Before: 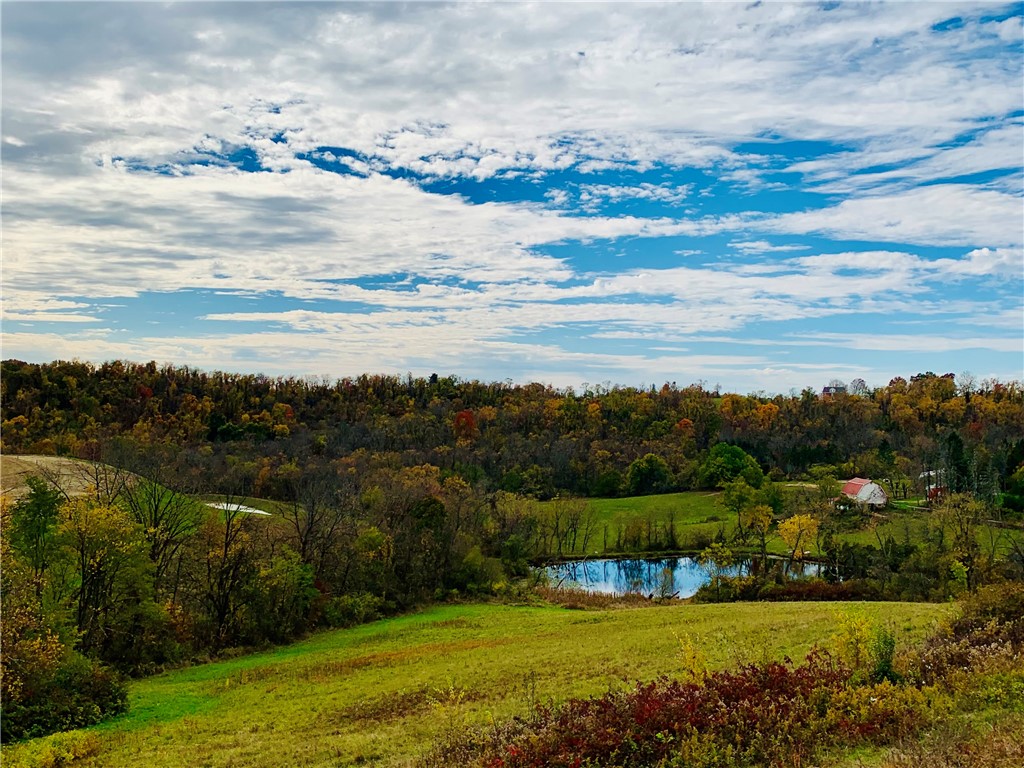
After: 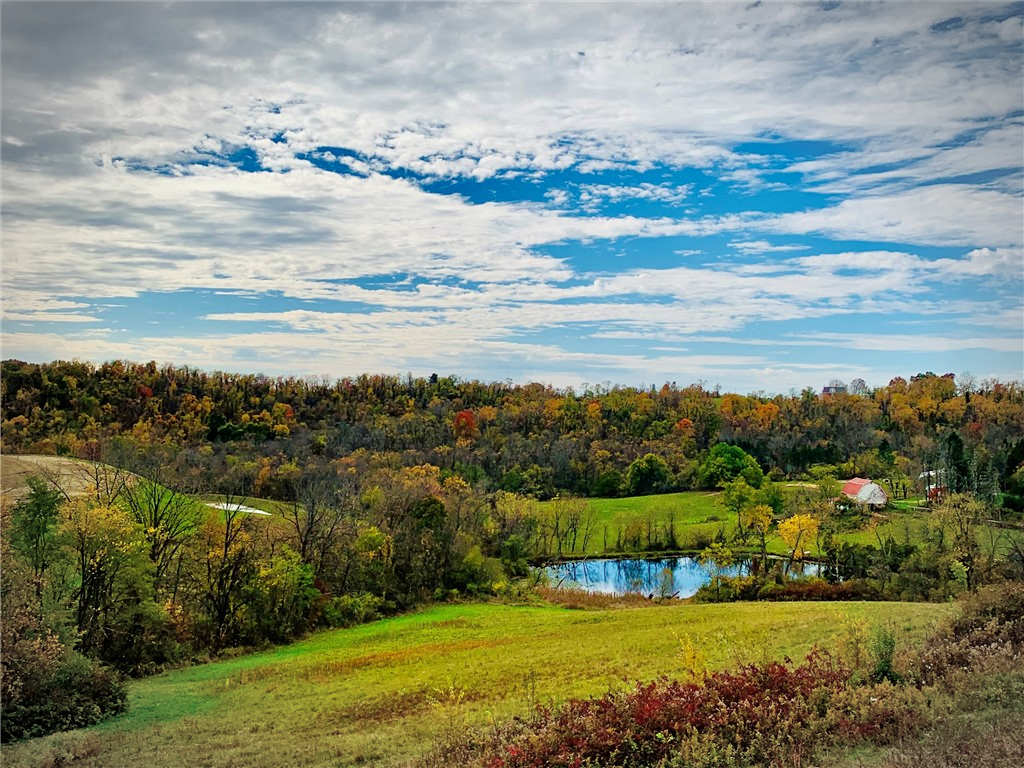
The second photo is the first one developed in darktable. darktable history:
tone equalizer: -7 EV 0.159 EV, -6 EV 0.616 EV, -5 EV 1.13 EV, -4 EV 1.3 EV, -3 EV 1.17 EV, -2 EV 0.6 EV, -1 EV 0.167 EV
vignetting: automatic ratio true
